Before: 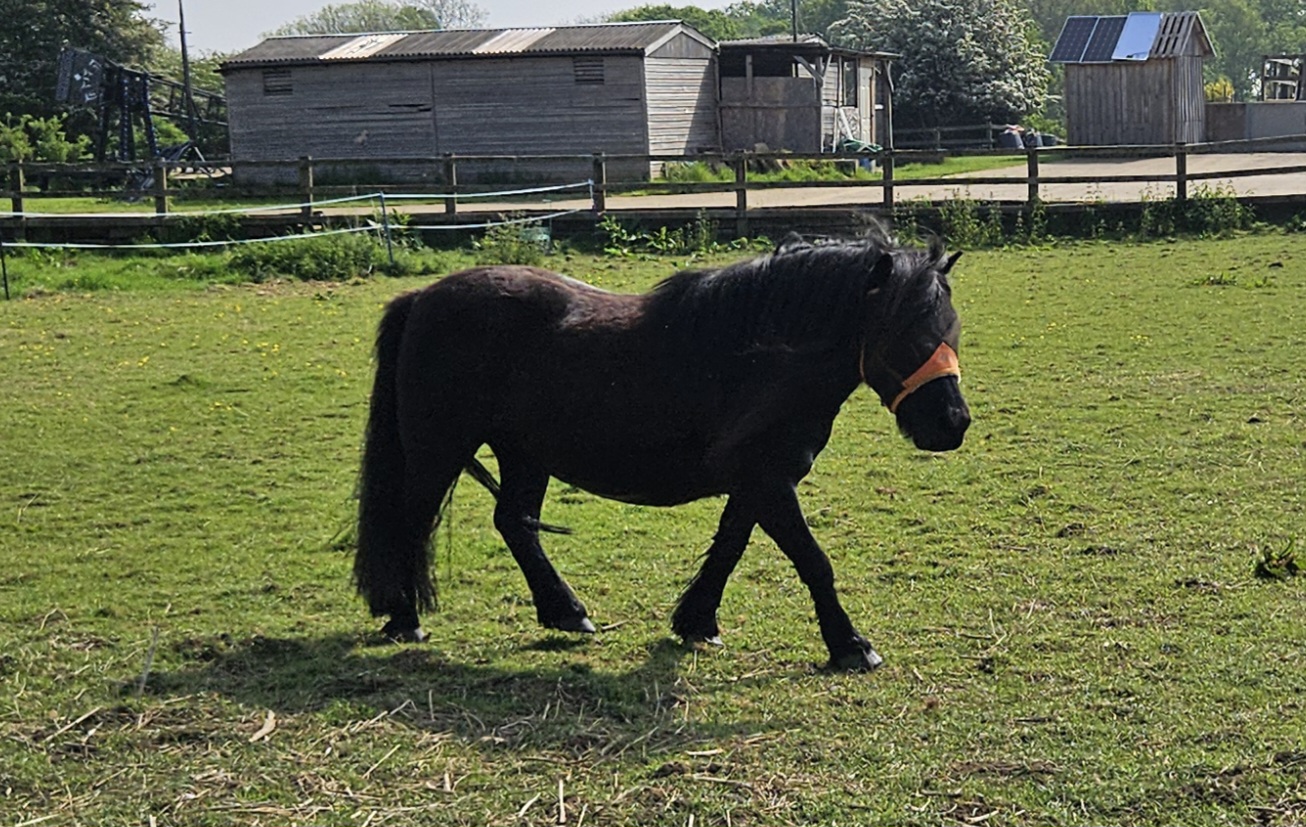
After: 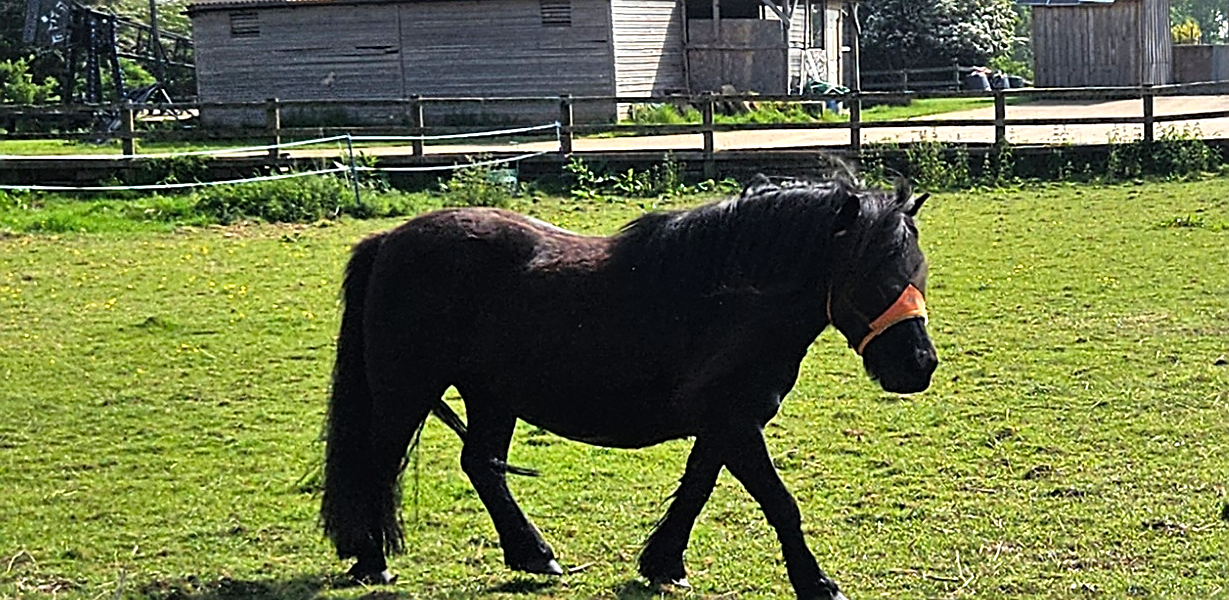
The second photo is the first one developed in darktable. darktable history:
tone equalizer: -8 EV -0.732 EV, -7 EV -0.721 EV, -6 EV -0.636 EV, -5 EV -0.402 EV, -3 EV 0.37 EV, -2 EV 0.6 EV, -1 EV 0.697 EV, +0 EV 0.753 EV
sharpen: amount 0.592
crop: left 2.599%, top 7.106%, right 3.266%, bottom 20.298%
tone curve: curves: ch0 [(0, 0) (0.003, 0.003) (0.011, 0.015) (0.025, 0.031) (0.044, 0.056) (0.069, 0.083) (0.1, 0.113) (0.136, 0.145) (0.177, 0.184) (0.224, 0.225) (0.277, 0.275) (0.335, 0.327) (0.399, 0.385) (0.468, 0.447) (0.543, 0.528) (0.623, 0.611) (0.709, 0.703) (0.801, 0.802) (0.898, 0.902) (1, 1)], color space Lab, independent channels, preserve colors none
